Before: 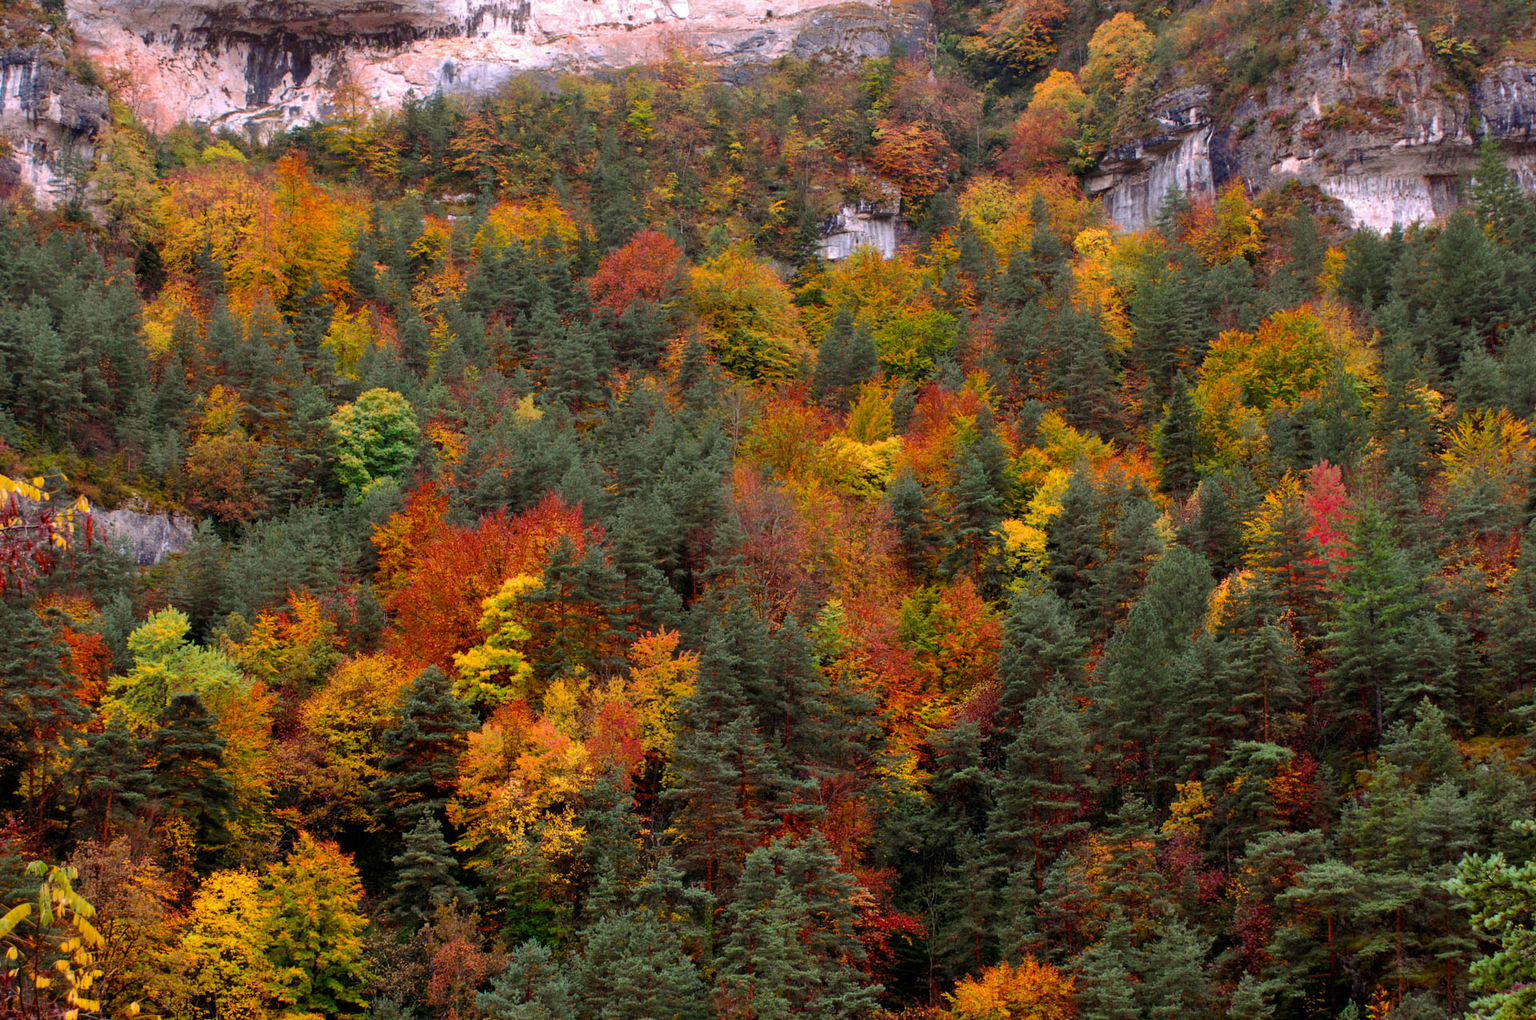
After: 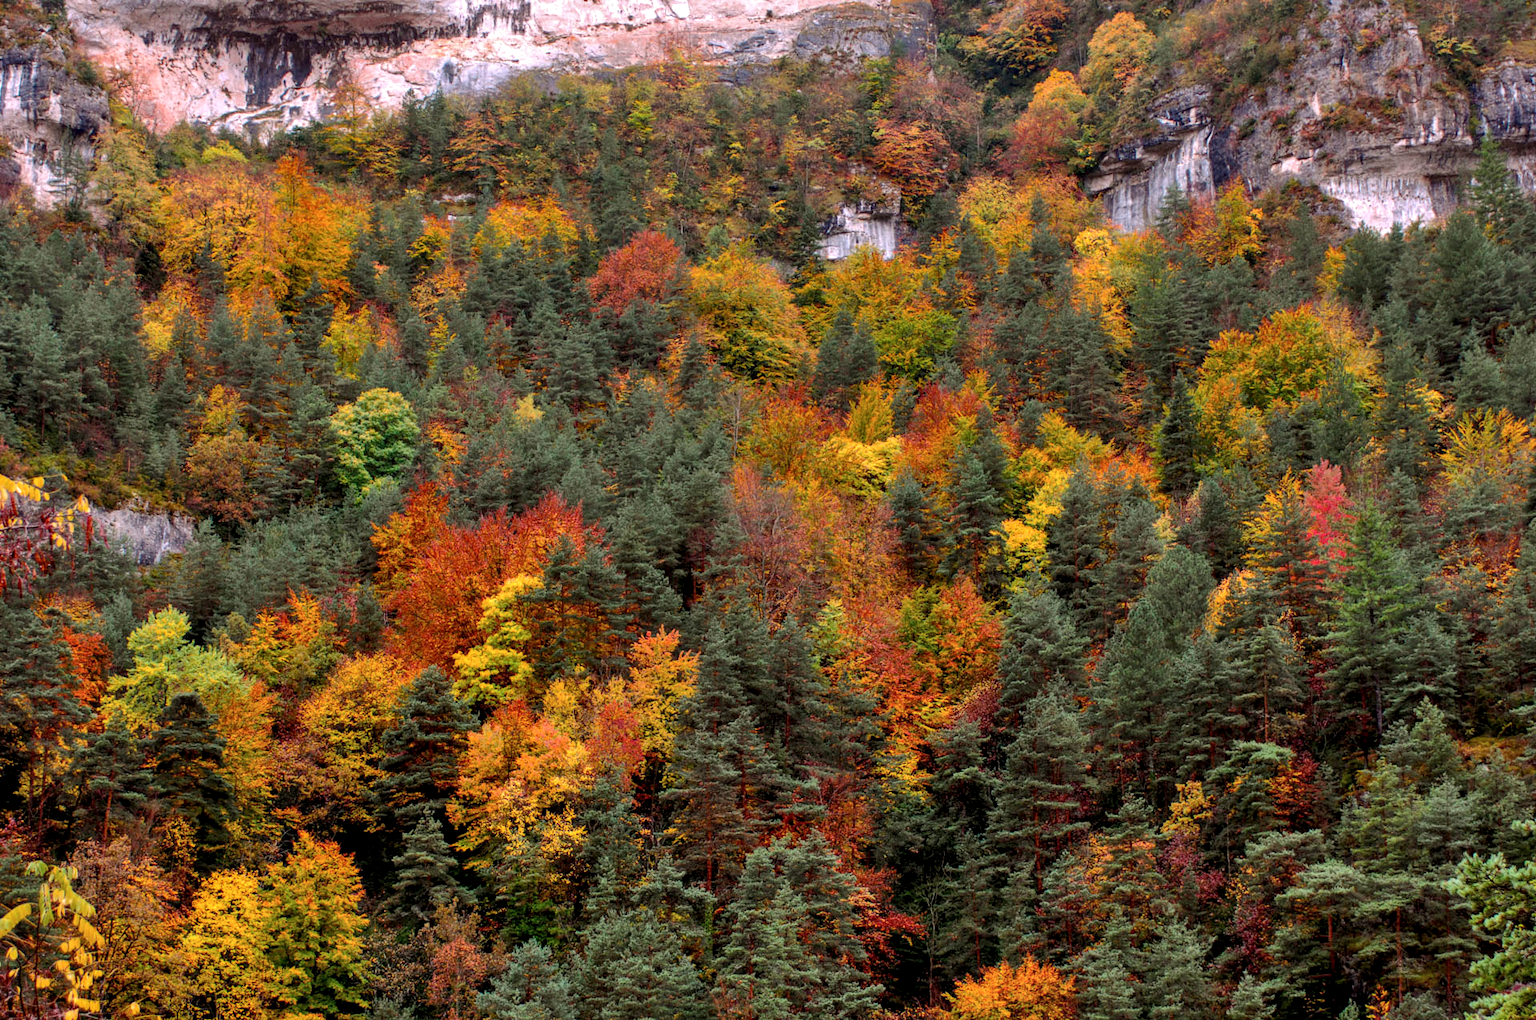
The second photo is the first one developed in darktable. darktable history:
shadows and highlights: shadows 37.27, highlights -28.18, soften with gaussian
local contrast: detail 130%
